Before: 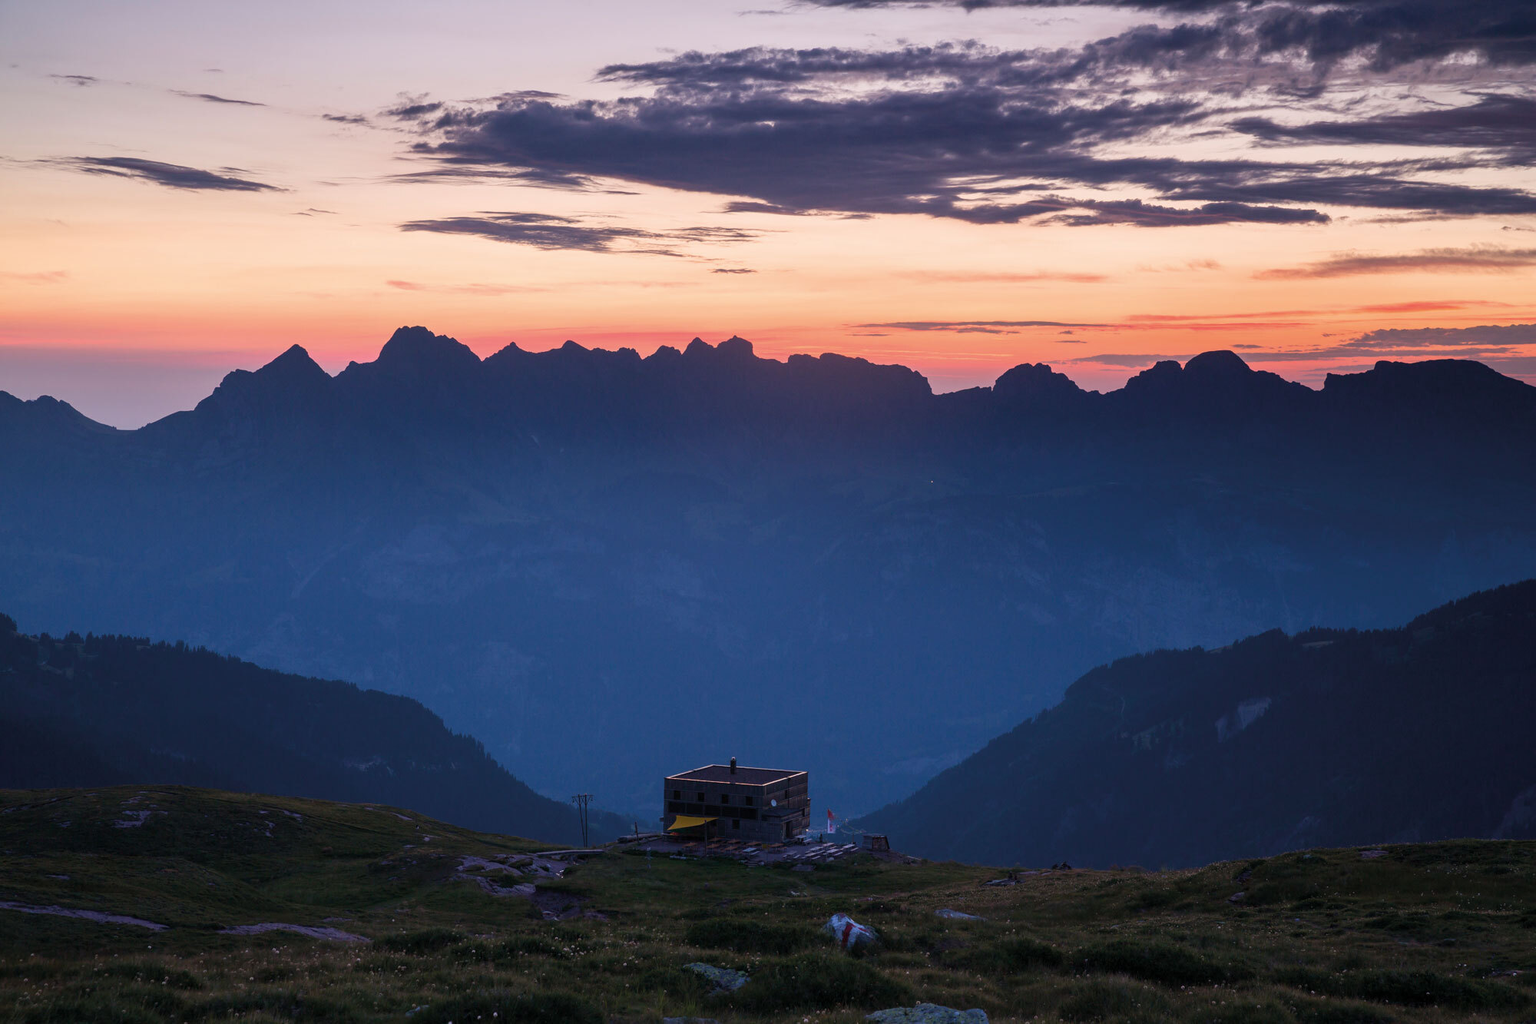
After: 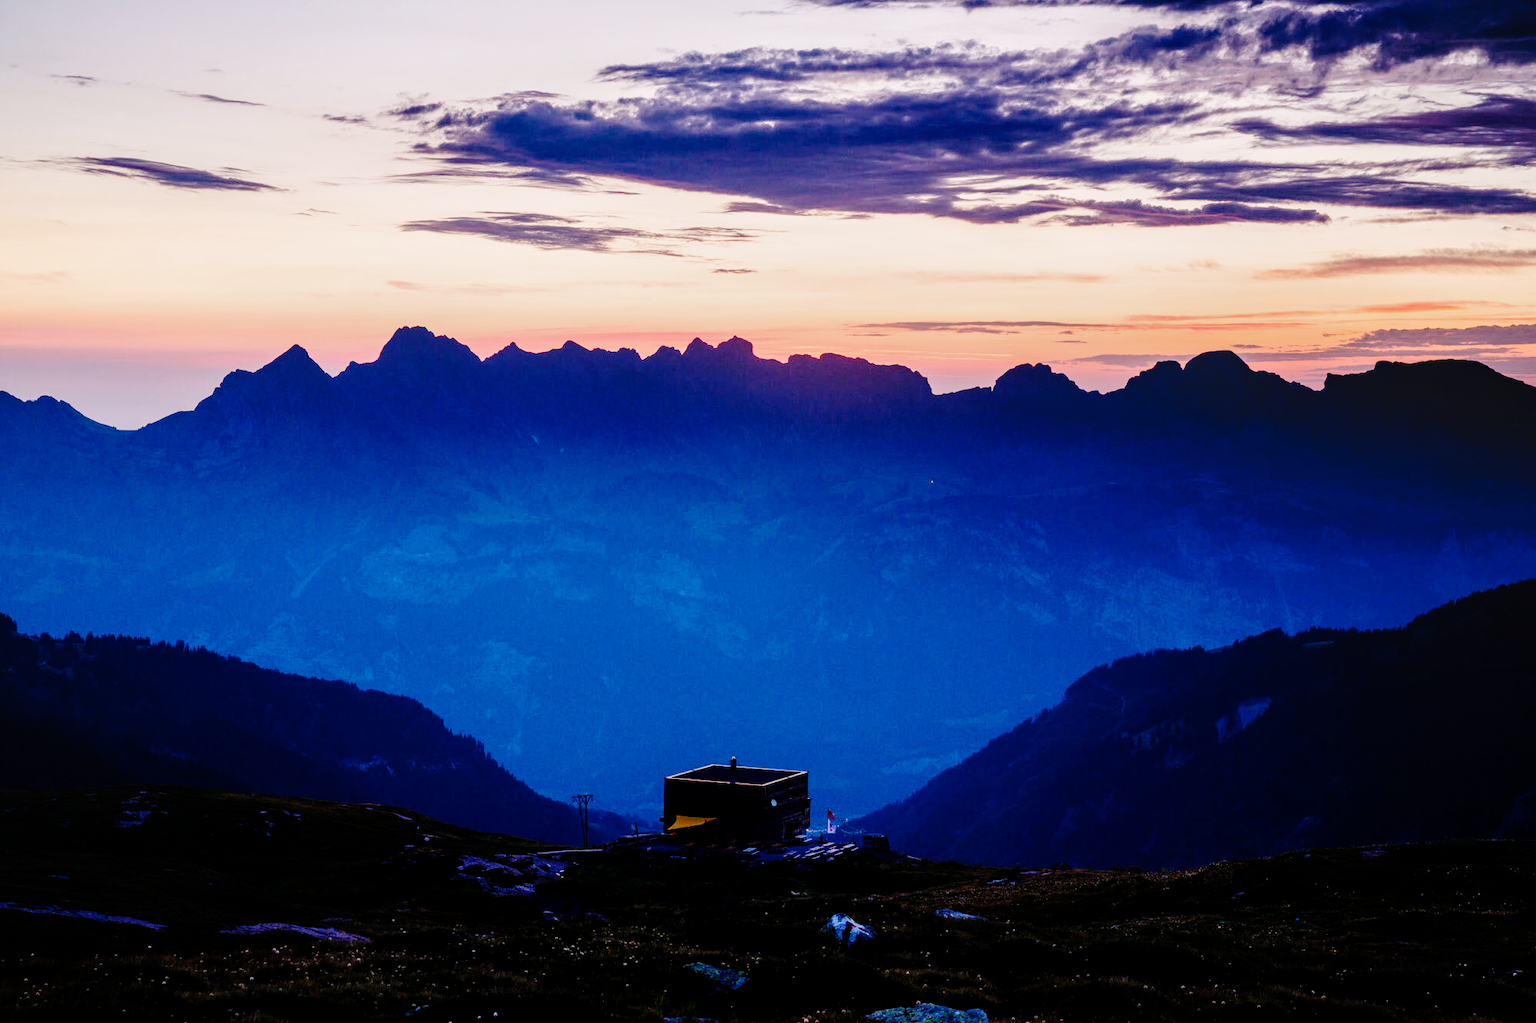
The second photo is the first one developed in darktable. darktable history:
local contrast: on, module defaults
base curve: curves: ch0 [(0, 0) (0.036, 0.01) (0.123, 0.254) (0.258, 0.504) (0.507, 0.748) (1, 1)], preserve colors none
